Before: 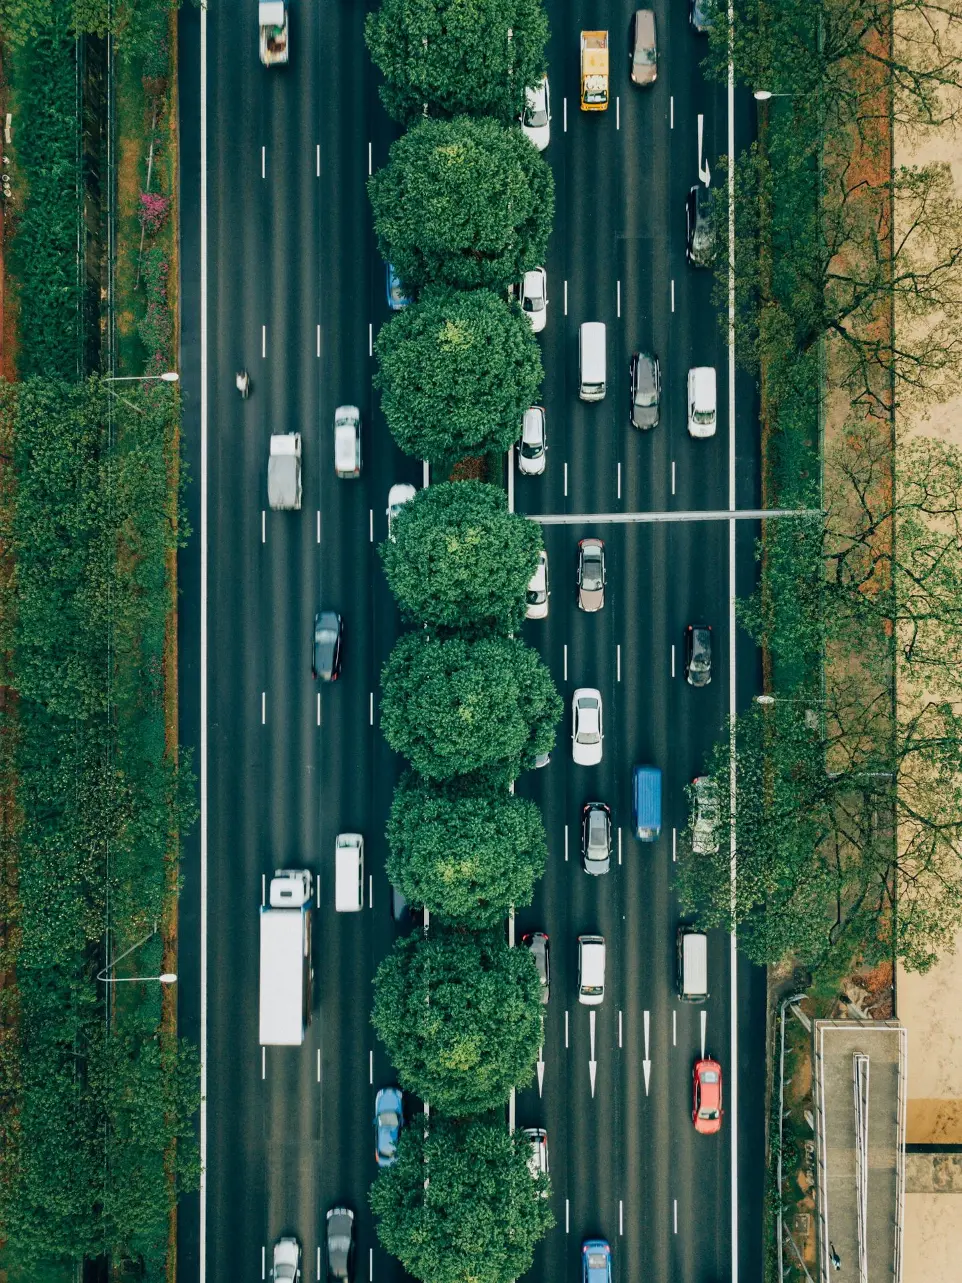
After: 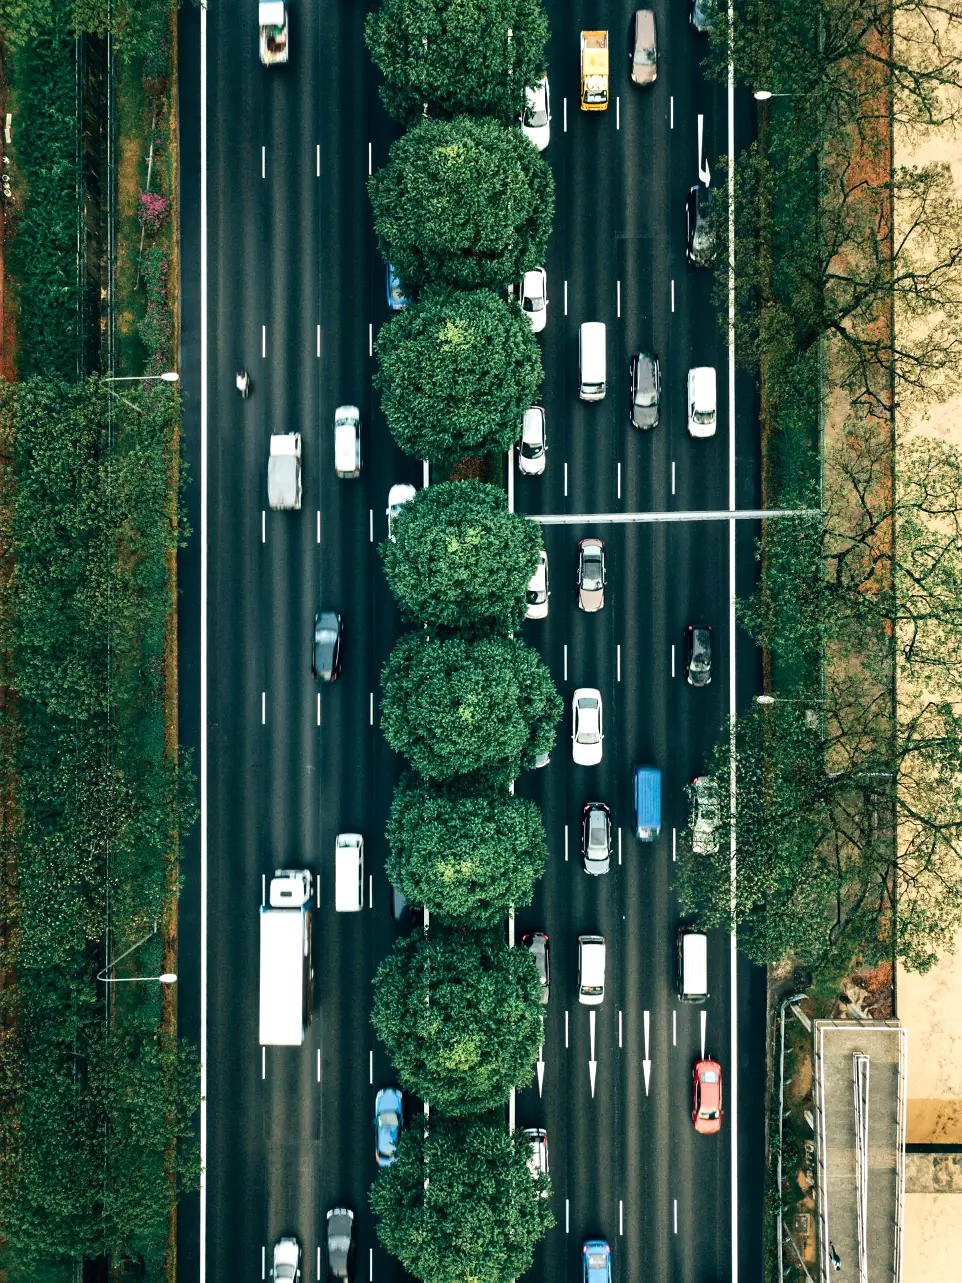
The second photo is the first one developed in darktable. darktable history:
tone equalizer: -8 EV -0.715 EV, -7 EV -0.714 EV, -6 EV -0.608 EV, -5 EV -0.379 EV, -3 EV 0.384 EV, -2 EV 0.6 EV, -1 EV 0.684 EV, +0 EV 0.779 EV, edges refinement/feathering 500, mask exposure compensation -1.57 EV, preserve details no
